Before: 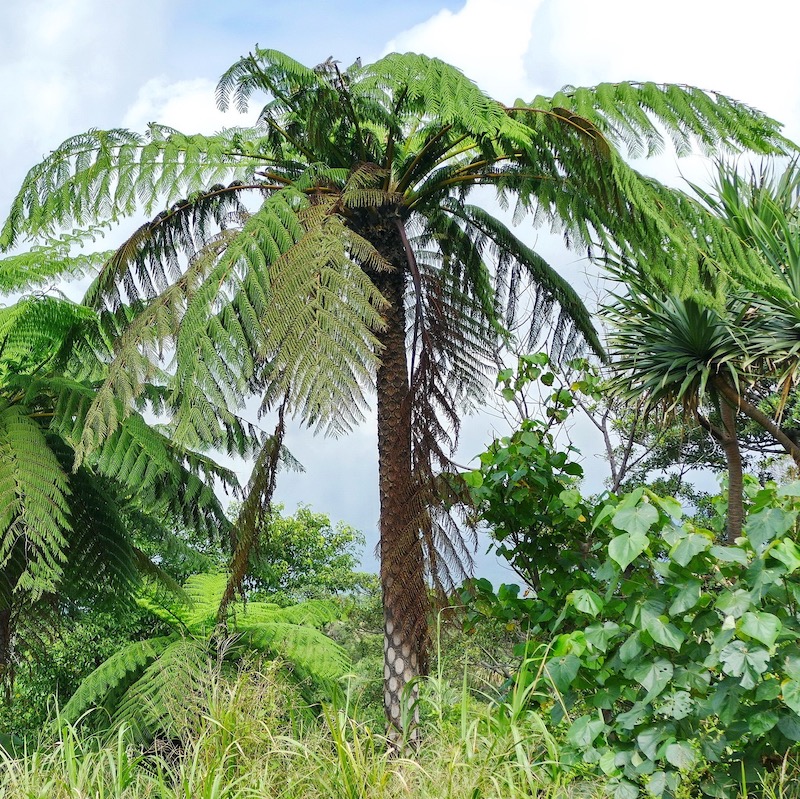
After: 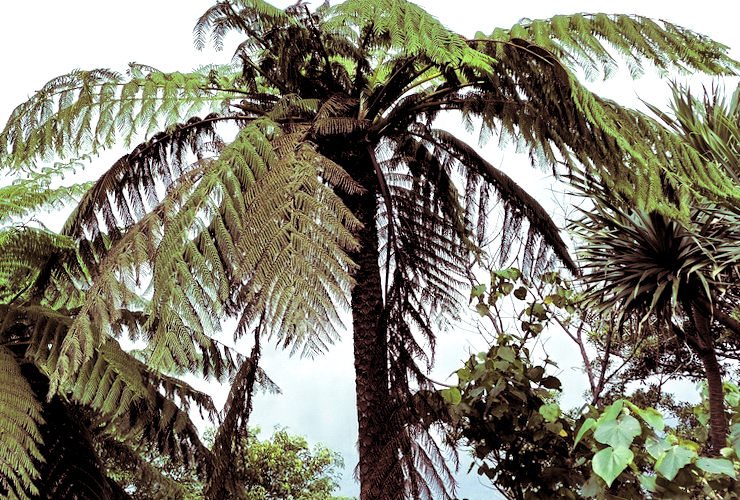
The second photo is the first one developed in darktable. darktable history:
rotate and perspective: rotation -1.68°, lens shift (vertical) -0.146, crop left 0.049, crop right 0.912, crop top 0.032, crop bottom 0.96
split-toning: on, module defaults
contrast brightness saturation: contrast 0.05
crop and rotate: top 4.848%, bottom 29.503%
white balance: red 0.978, blue 0.999
levels: levels [0.182, 0.542, 0.902]
